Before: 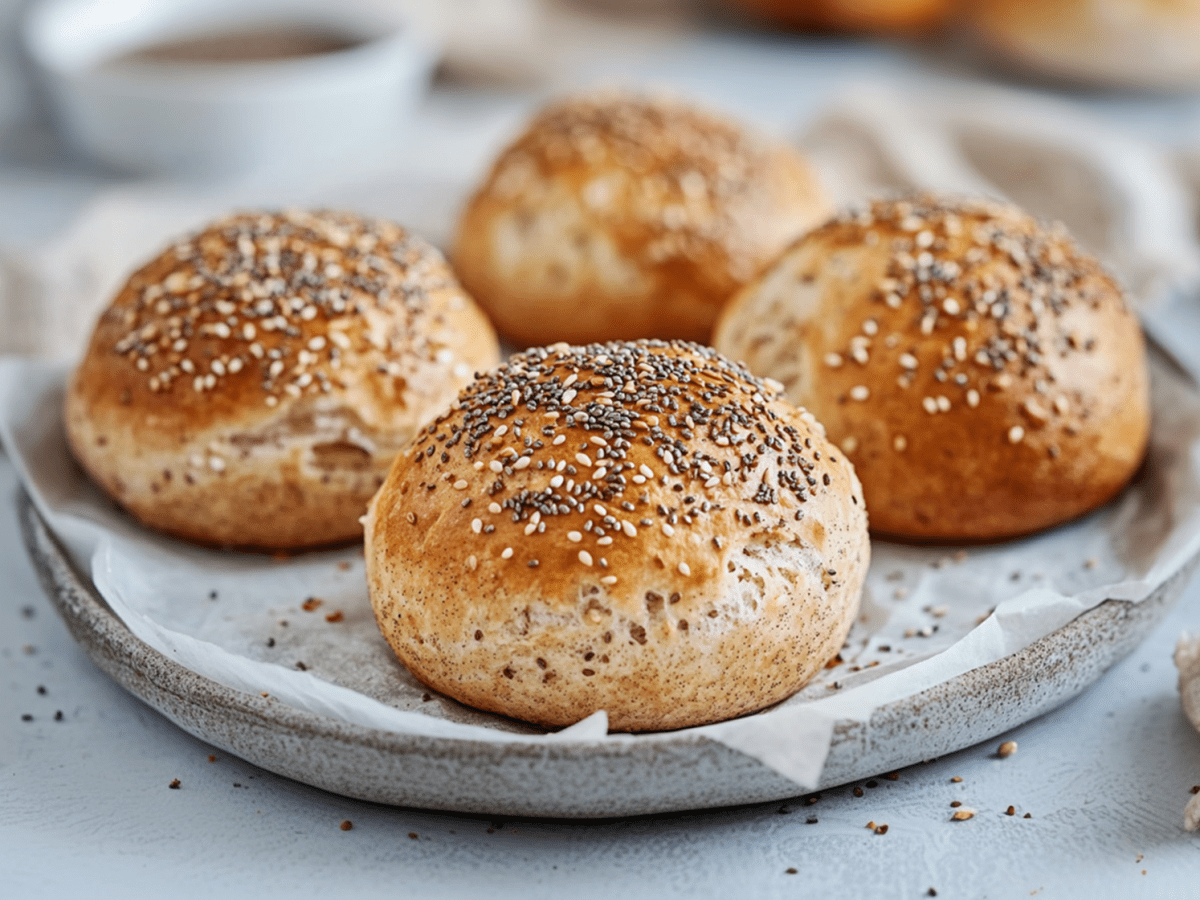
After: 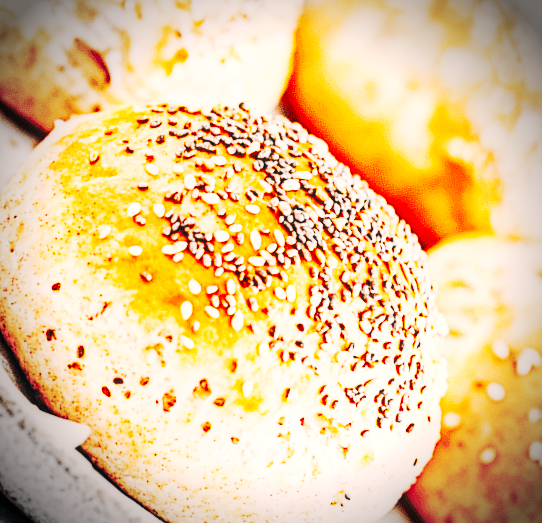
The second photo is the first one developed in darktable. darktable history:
exposure: exposure 0.375 EV, compensate highlight preservation false
tone curve: curves: ch0 [(0, 0) (0.003, 0.004) (0.011, 0.015) (0.025, 0.034) (0.044, 0.061) (0.069, 0.095) (0.1, 0.137) (0.136, 0.187) (0.177, 0.244) (0.224, 0.308) (0.277, 0.415) (0.335, 0.532) (0.399, 0.642) (0.468, 0.747) (0.543, 0.829) (0.623, 0.886) (0.709, 0.924) (0.801, 0.951) (0.898, 0.975) (1, 1)], preserve colors none
base curve: curves: ch0 [(0, 0) (0.04, 0.03) (0.133, 0.232) (0.448, 0.748) (0.843, 0.968) (1, 1)], preserve colors none
vignetting: brightness -0.857
crop and rotate: angle -45.86°, top 16.509%, right 0.806%, bottom 11.685%
color correction: highlights a* 5.48, highlights b* 5.34, shadows a* -4.01, shadows b* -5.12
local contrast: on, module defaults
haze removal: compatibility mode true, adaptive false
